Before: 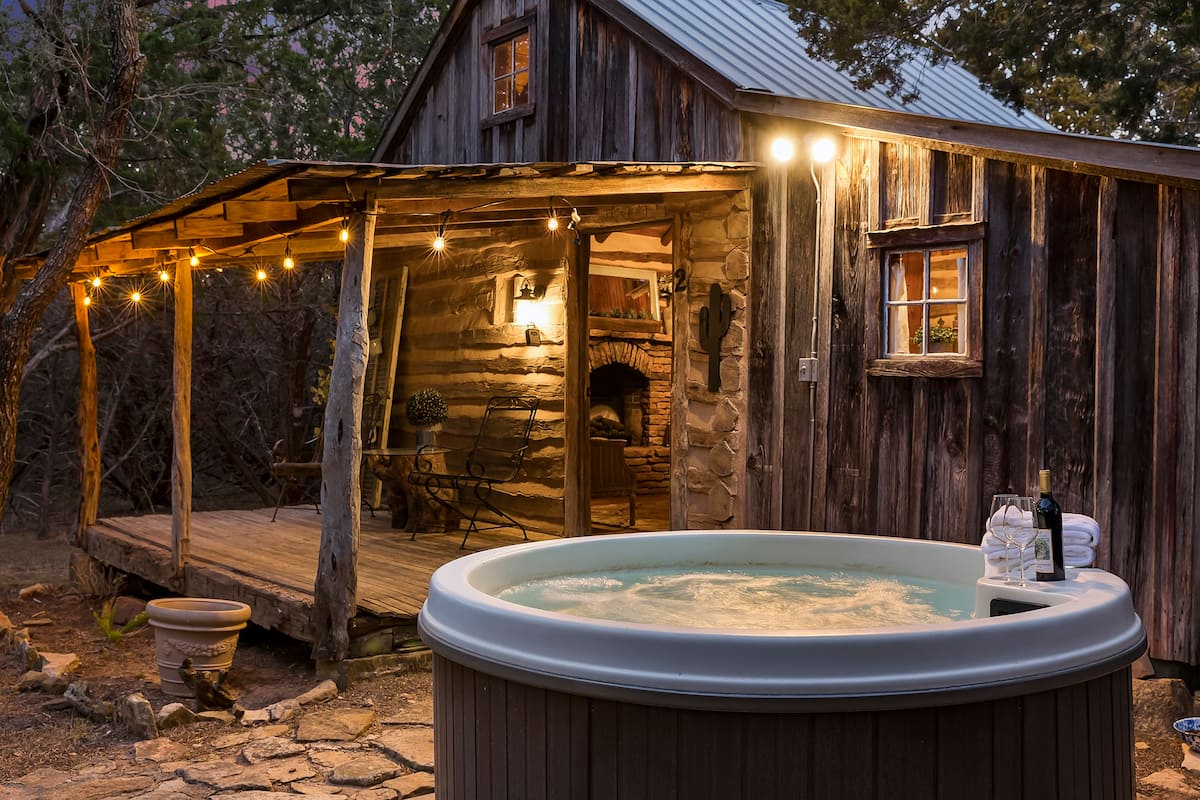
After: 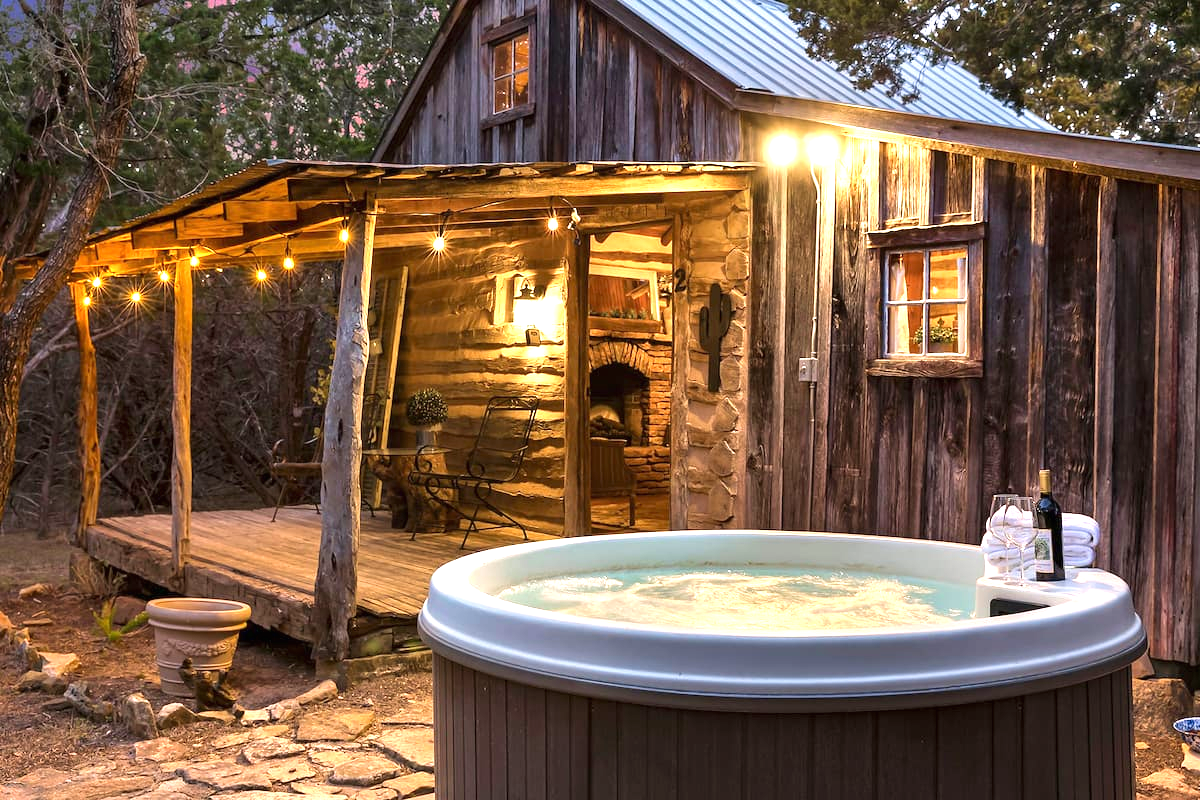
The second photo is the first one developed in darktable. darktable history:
exposure: black level correction 0, exposure 1.102 EV, compensate highlight preservation false
velvia: strength 15.56%
